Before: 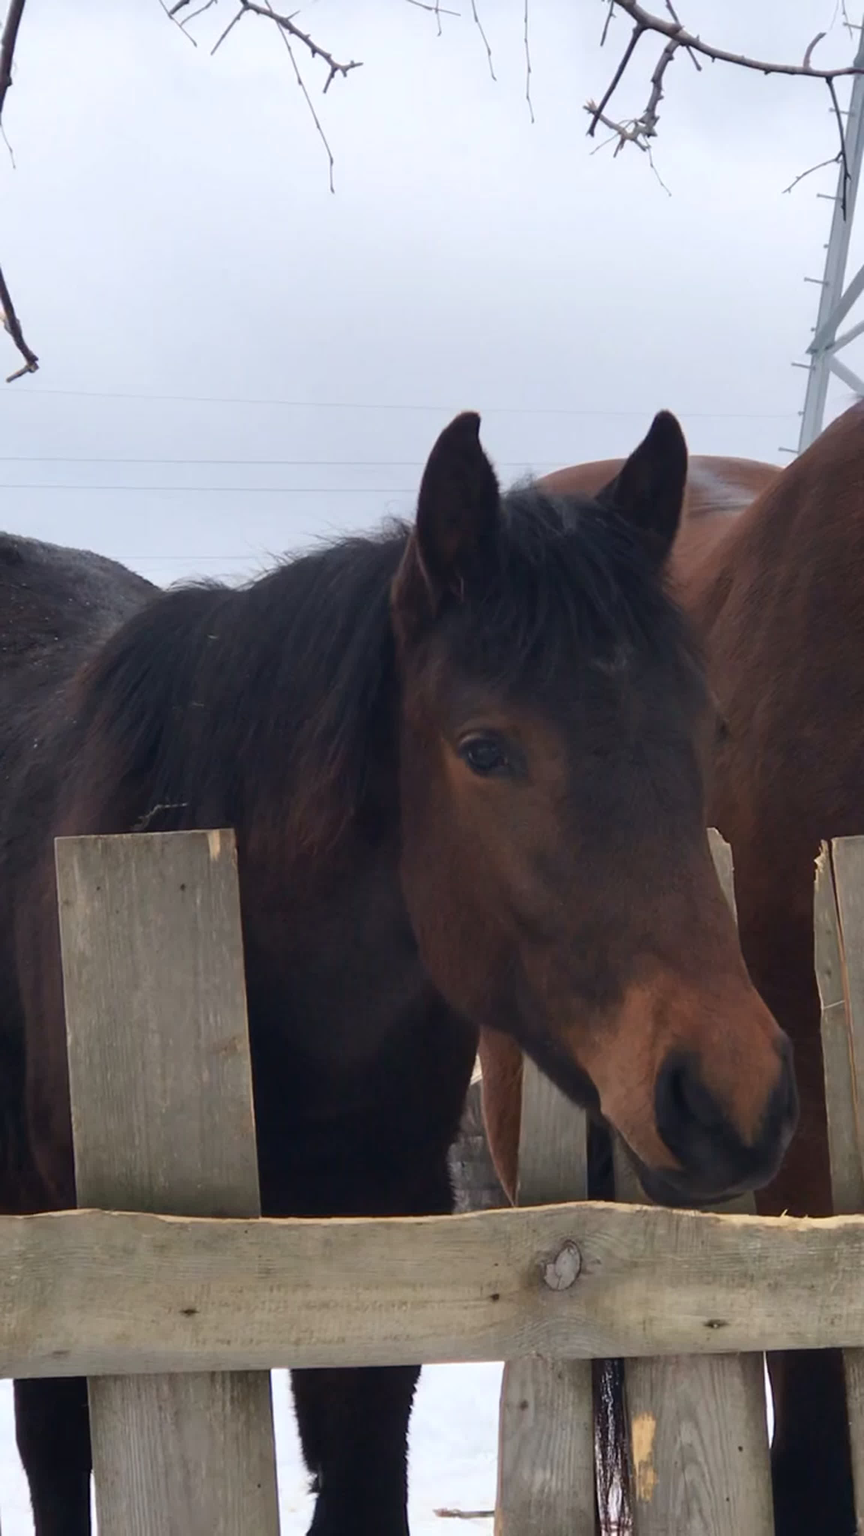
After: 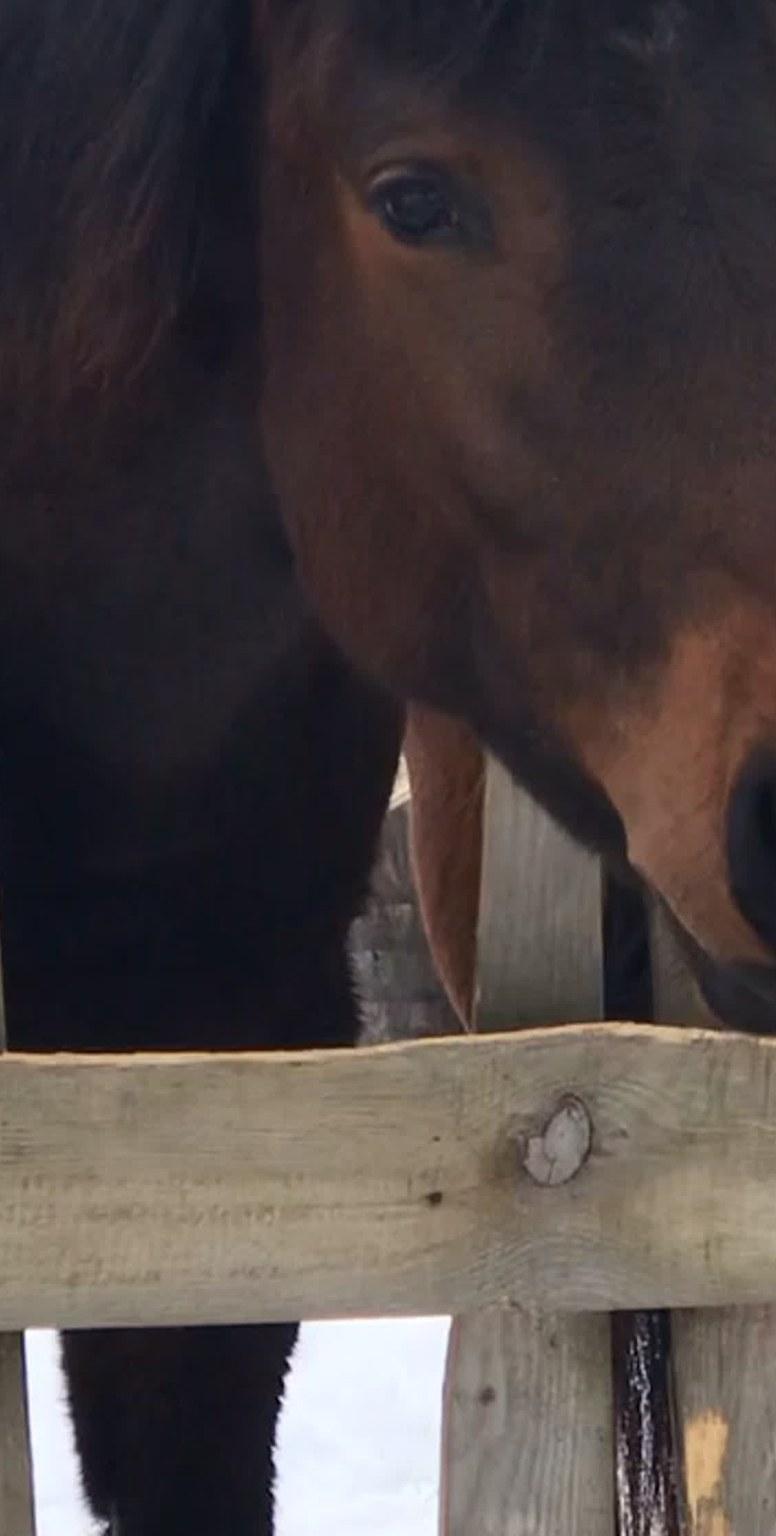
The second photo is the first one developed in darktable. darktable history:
crop: left 29.822%, top 41.814%, right 20.978%, bottom 3.492%
